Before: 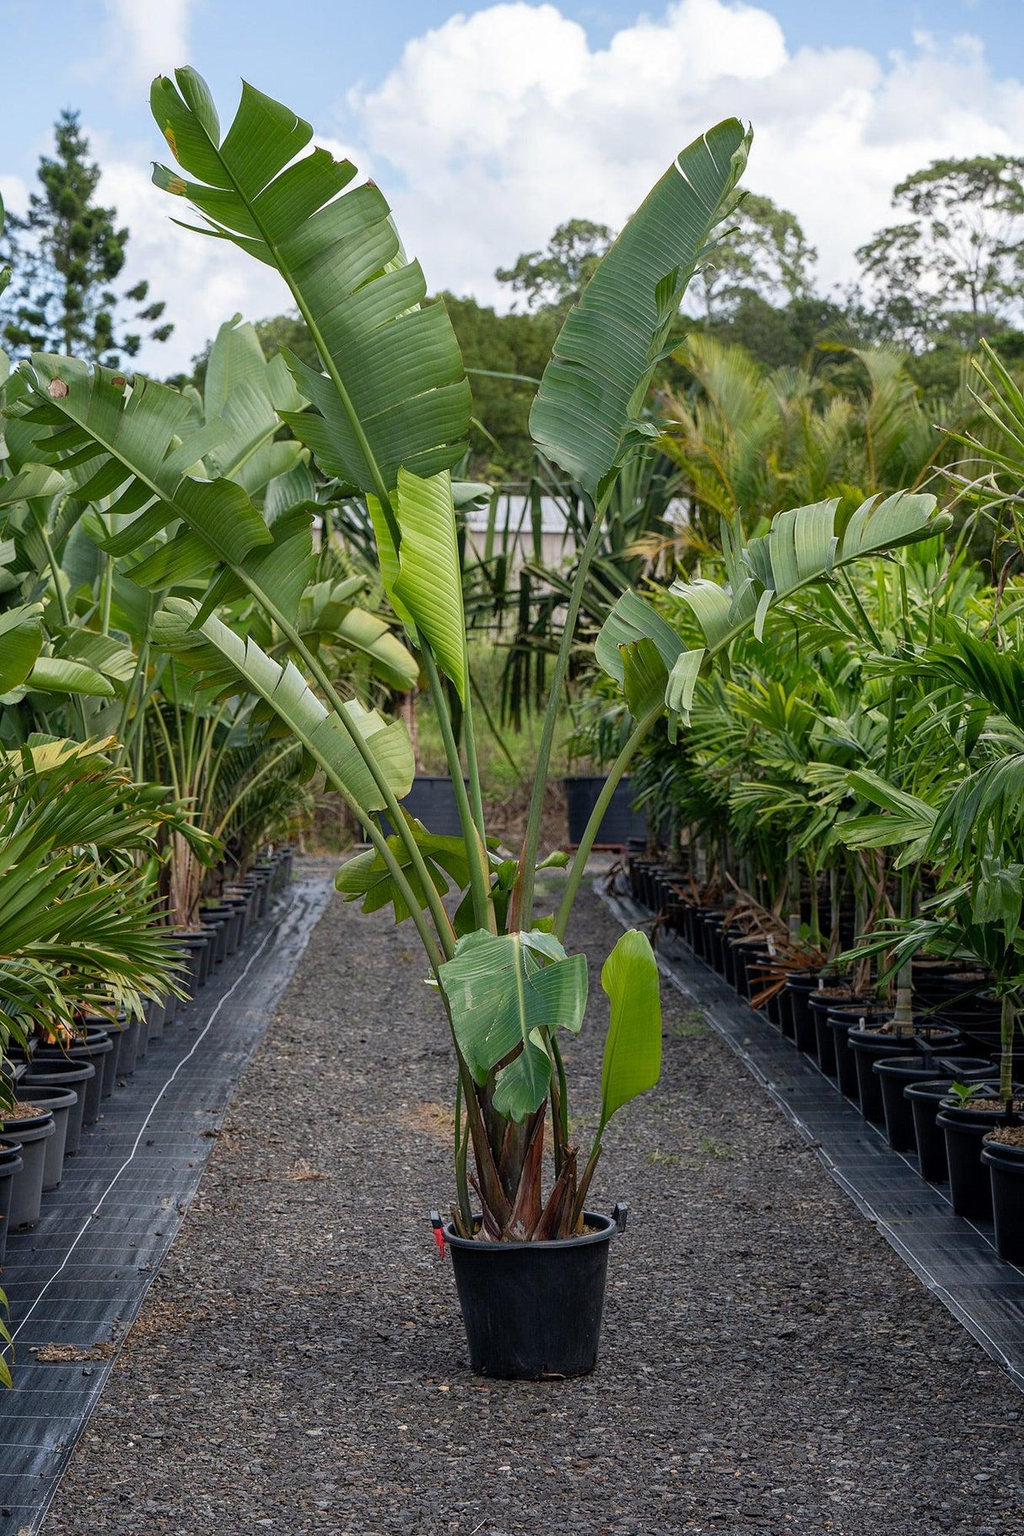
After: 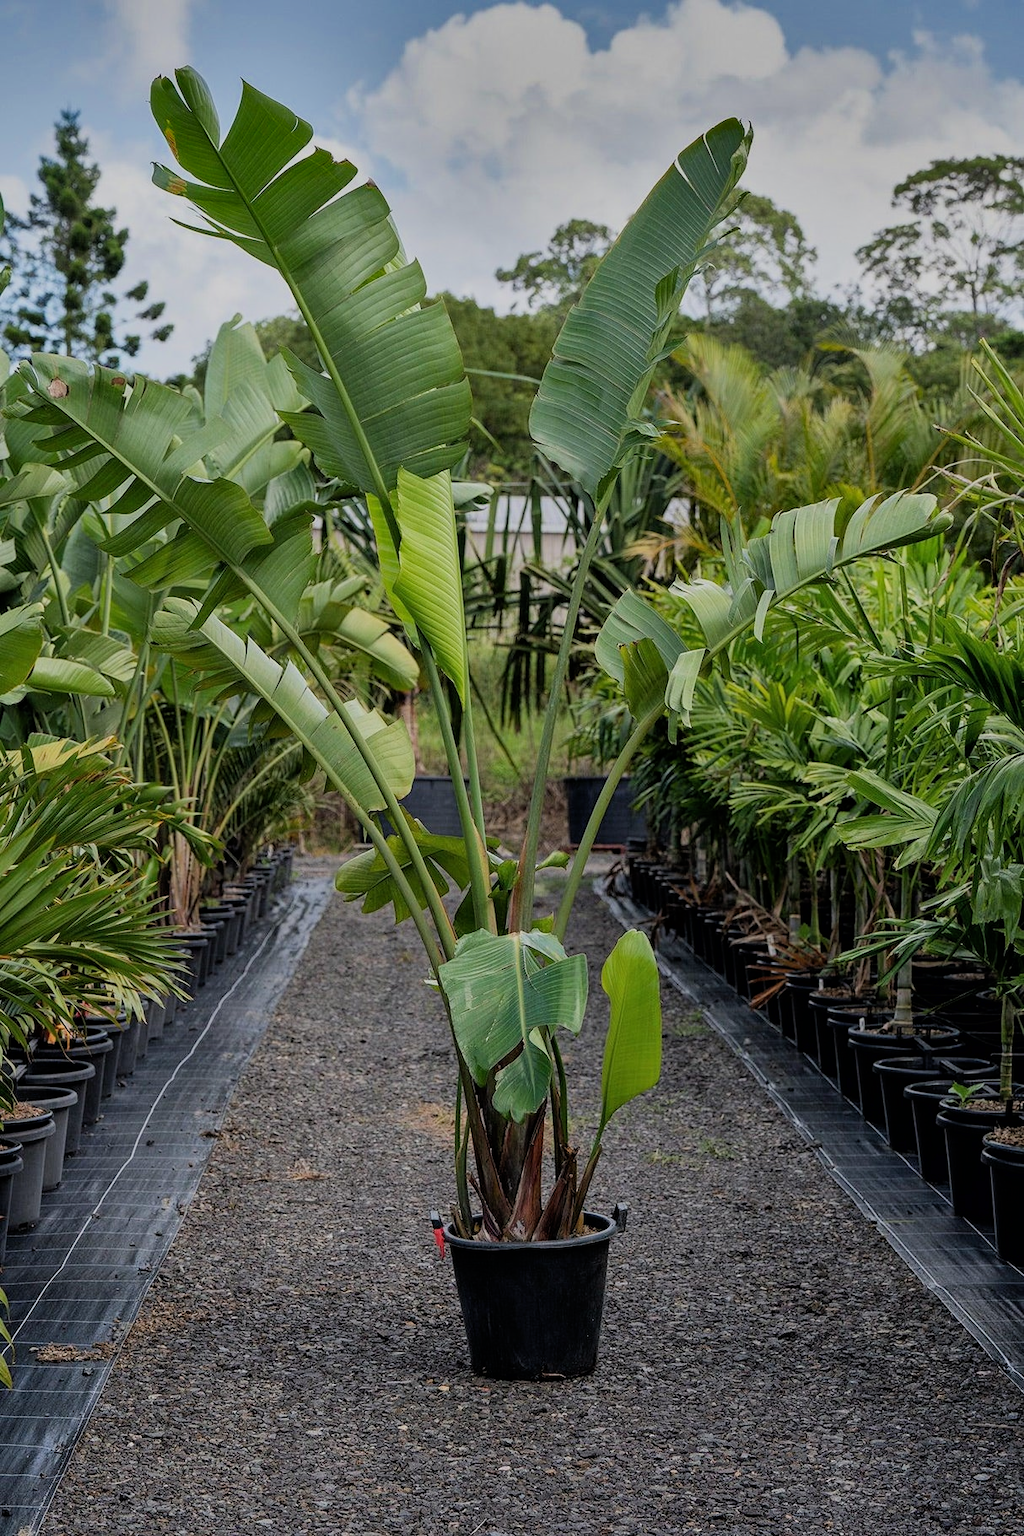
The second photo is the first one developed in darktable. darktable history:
shadows and highlights: shadows 24.5, highlights -78.15, soften with gaussian
filmic rgb: black relative exposure -7.65 EV, white relative exposure 4.56 EV, hardness 3.61, color science v6 (2022)
